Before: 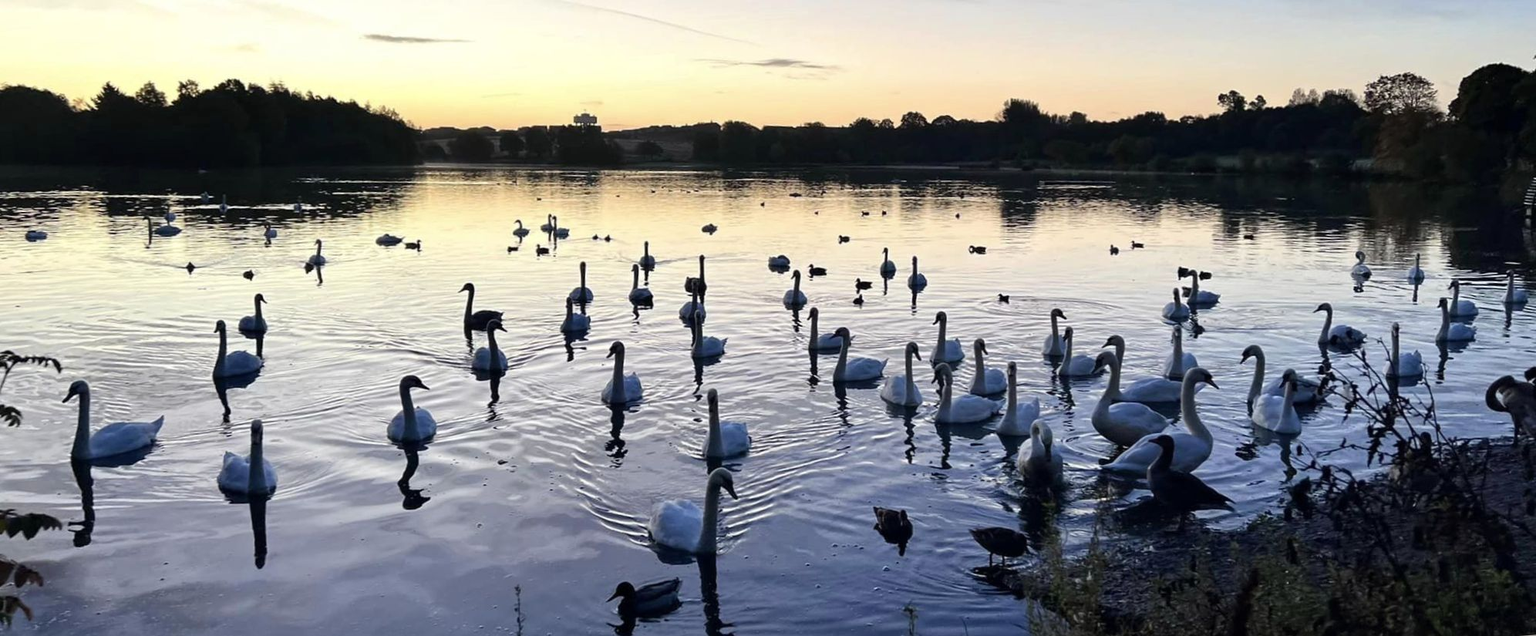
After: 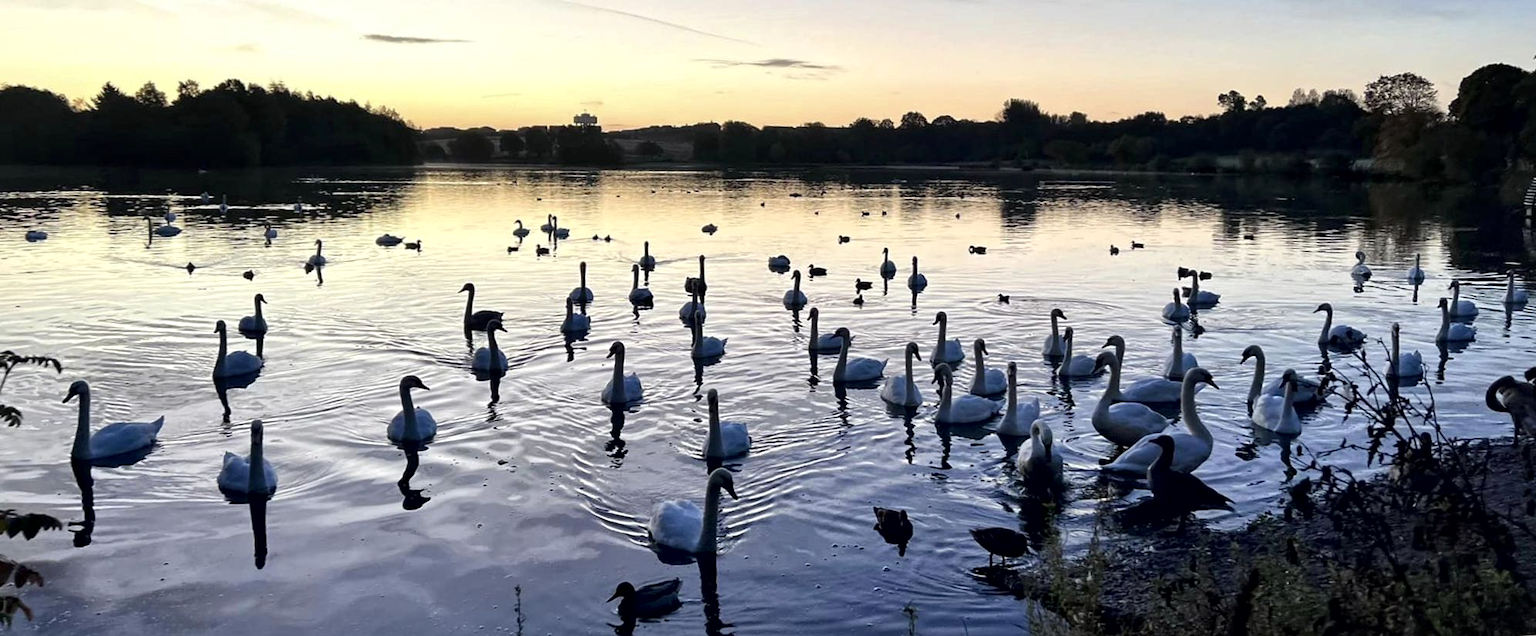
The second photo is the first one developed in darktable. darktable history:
white balance: emerald 1
local contrast: mode bilateral grid, contrast 25, coarseness 60, detail 151%, midtone range 0.2
